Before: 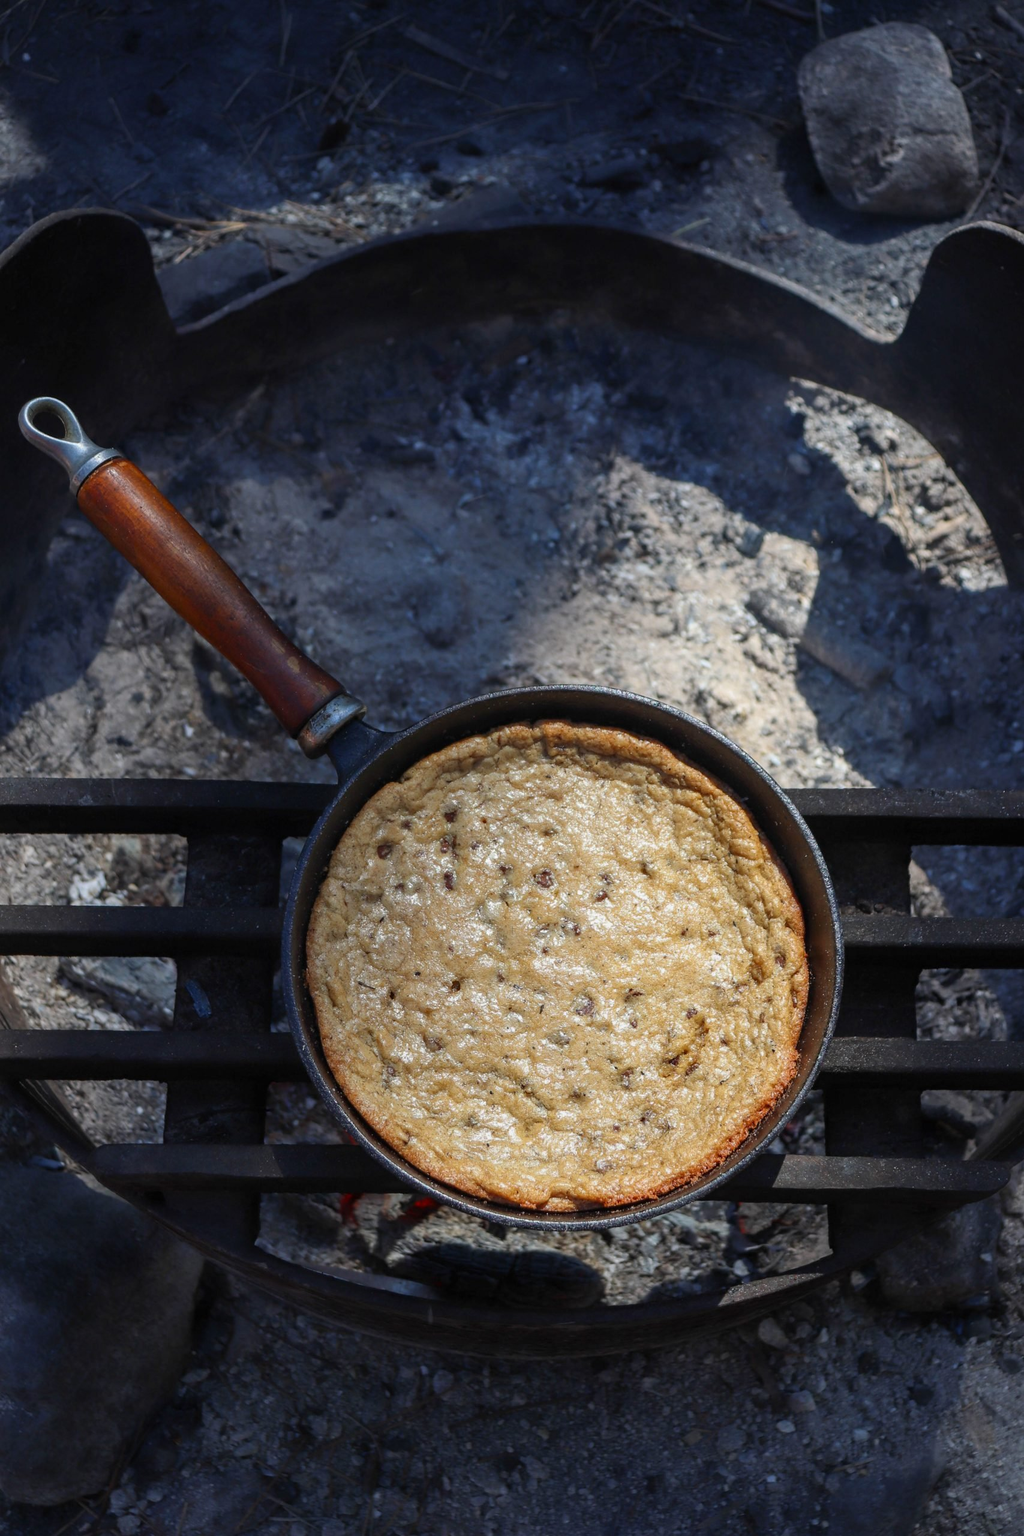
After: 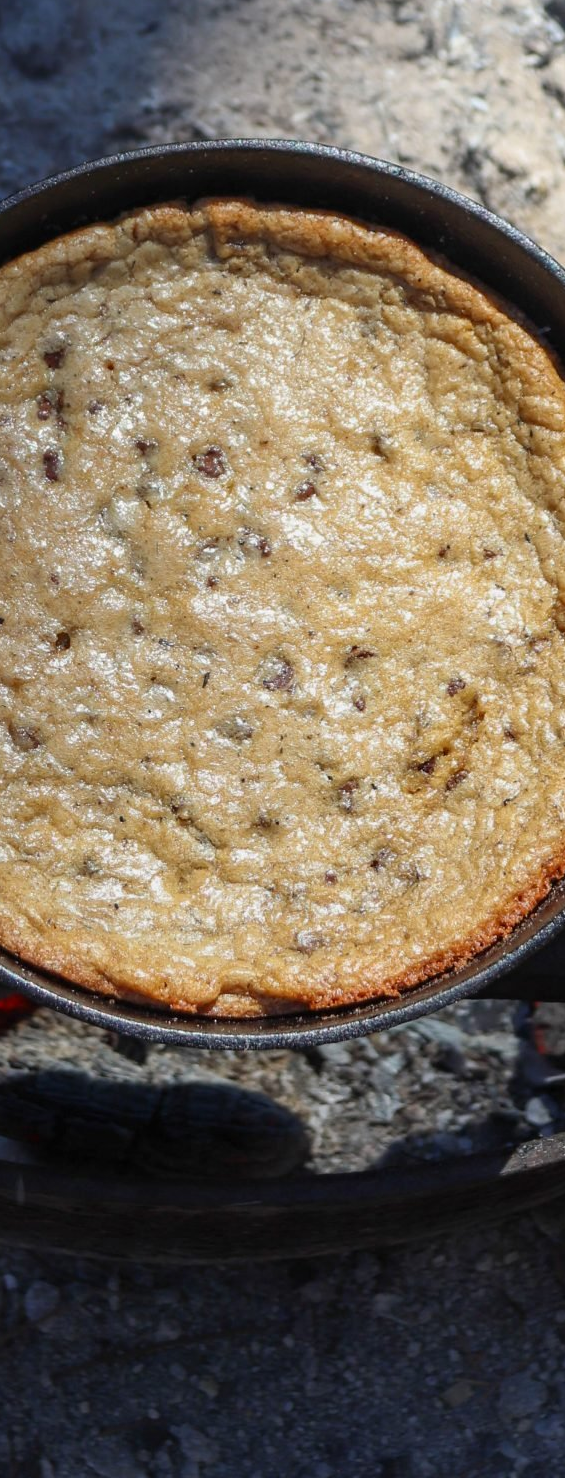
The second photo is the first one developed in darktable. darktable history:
sharpen: radius 2.883, amount 0.868, threshold 47.523
crop: left 40.878%, top 39.176%, right 25.993%, bottom 3.081%
